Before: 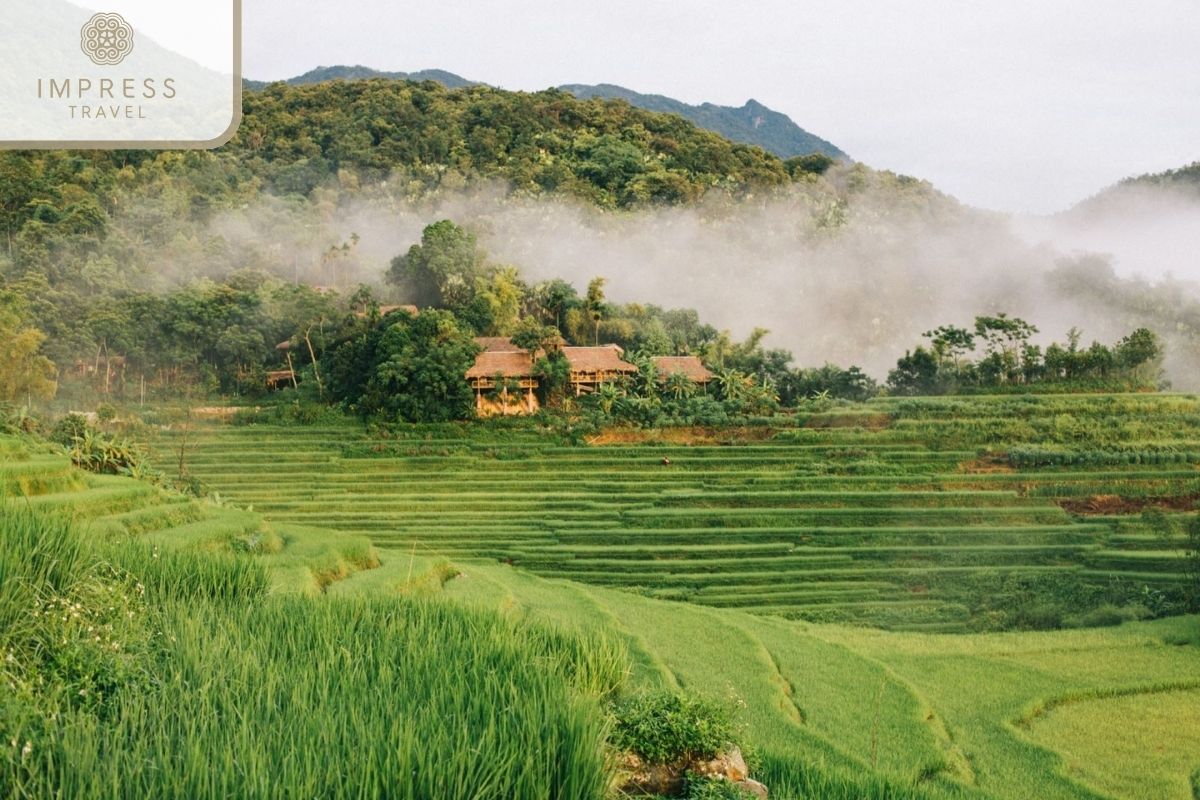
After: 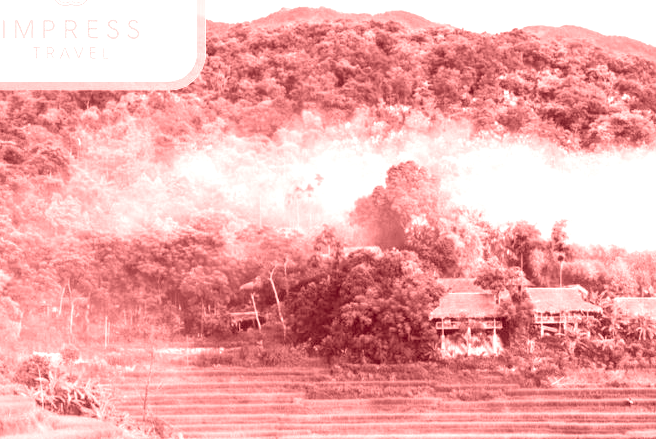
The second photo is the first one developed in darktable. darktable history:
color zones: curves: ch0 [(0, 0.5) (0.125, 0.4) (0.25, 0.5) (0.375, 0.4) (0.5, 0.4) (0.625, 0.35) (0.75, 0.35) (0.875, 0.5)]; ch1 [(0, 0.35) (0.125, 0.45) (0.25, 0.35) (0.375, 0.35) (0.5, 0.35) (0.625, 0.35) (0.75, 0.45) (0.875, 0.35)]; ch2 [(0, 0.6) (0.125, 0.5) (0.25, 0.5) (0.375, 0.6) (0.5, 0.6) (0.625, 0.5) (0.75, 0.5) (0.875, 0.5)]
crop and rotate: left 3.047%, top 7.509%, right 42.236%, bottom 37.598%
colorize: saturation 60%, source mix 100%
exposure: black level correction 0.001, exposure 0.955 EV, compensate exposure bias true, compensate highlight preservation false
